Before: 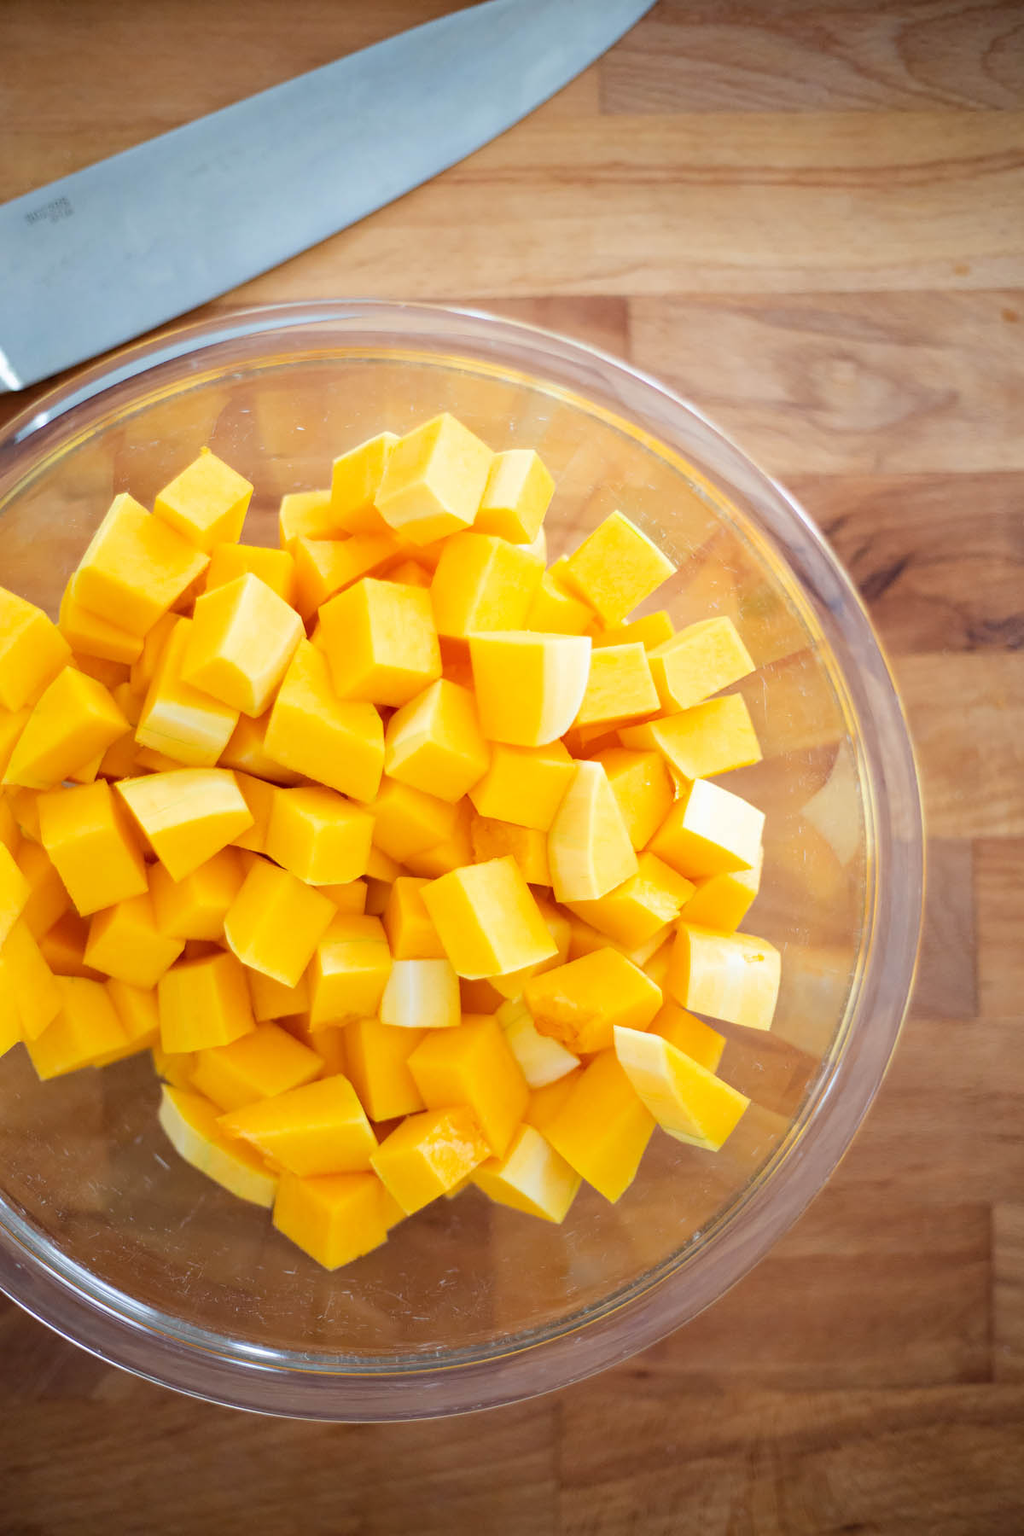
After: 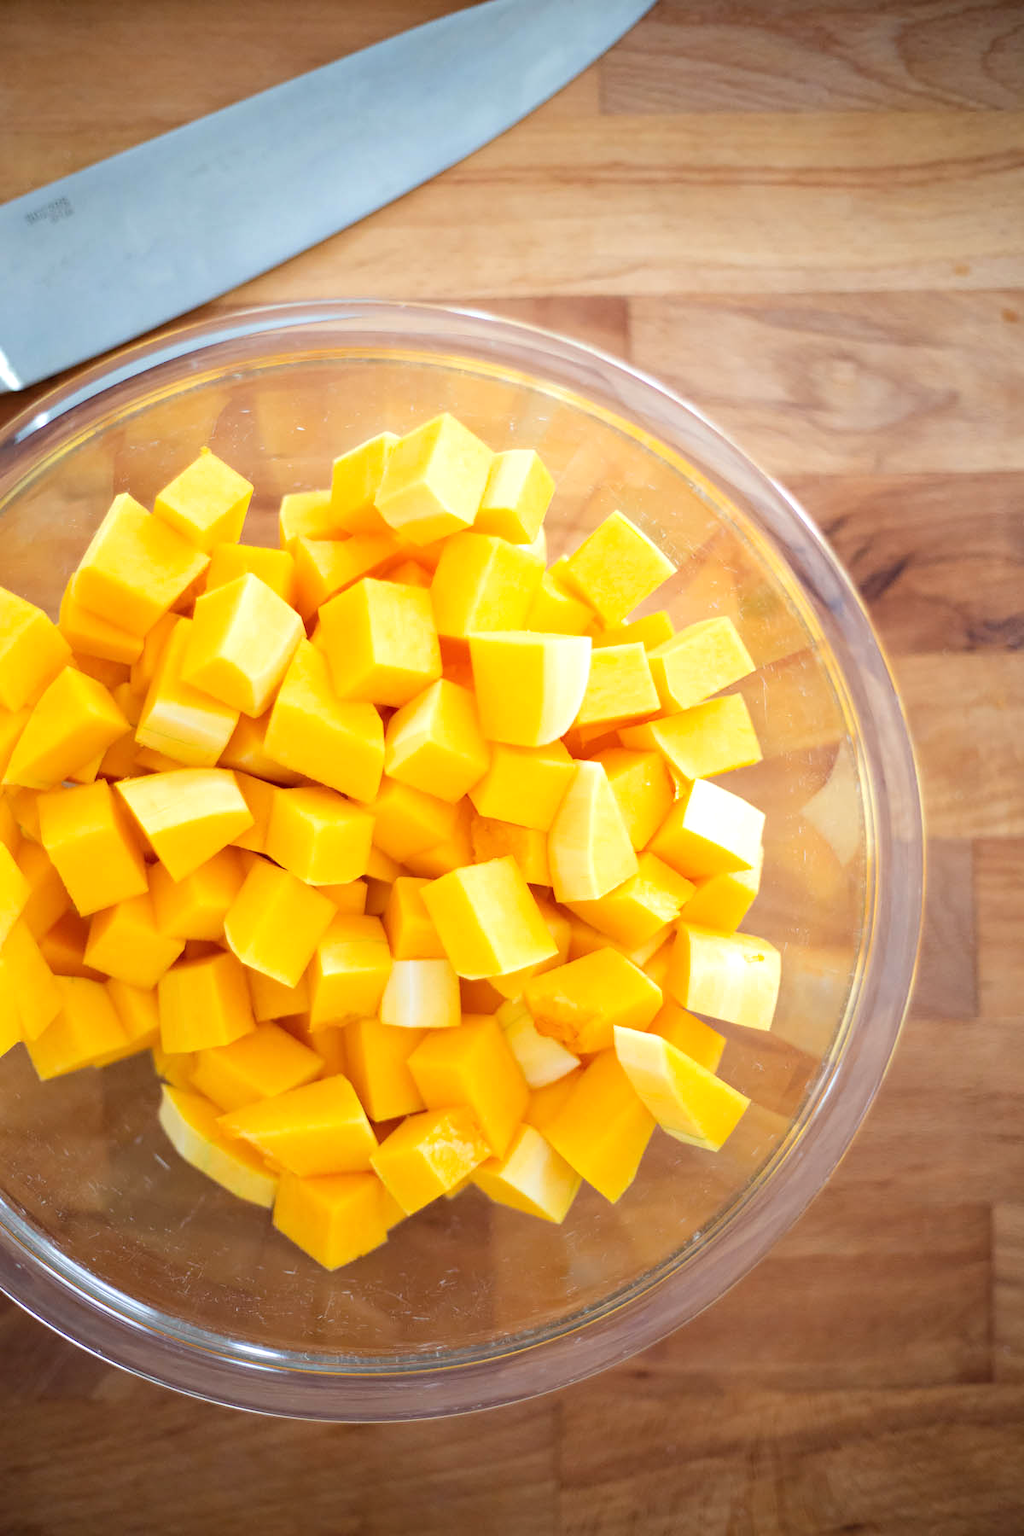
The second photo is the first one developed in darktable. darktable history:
exposure: exposure 0.214 EV, compensate highlight preservation false
